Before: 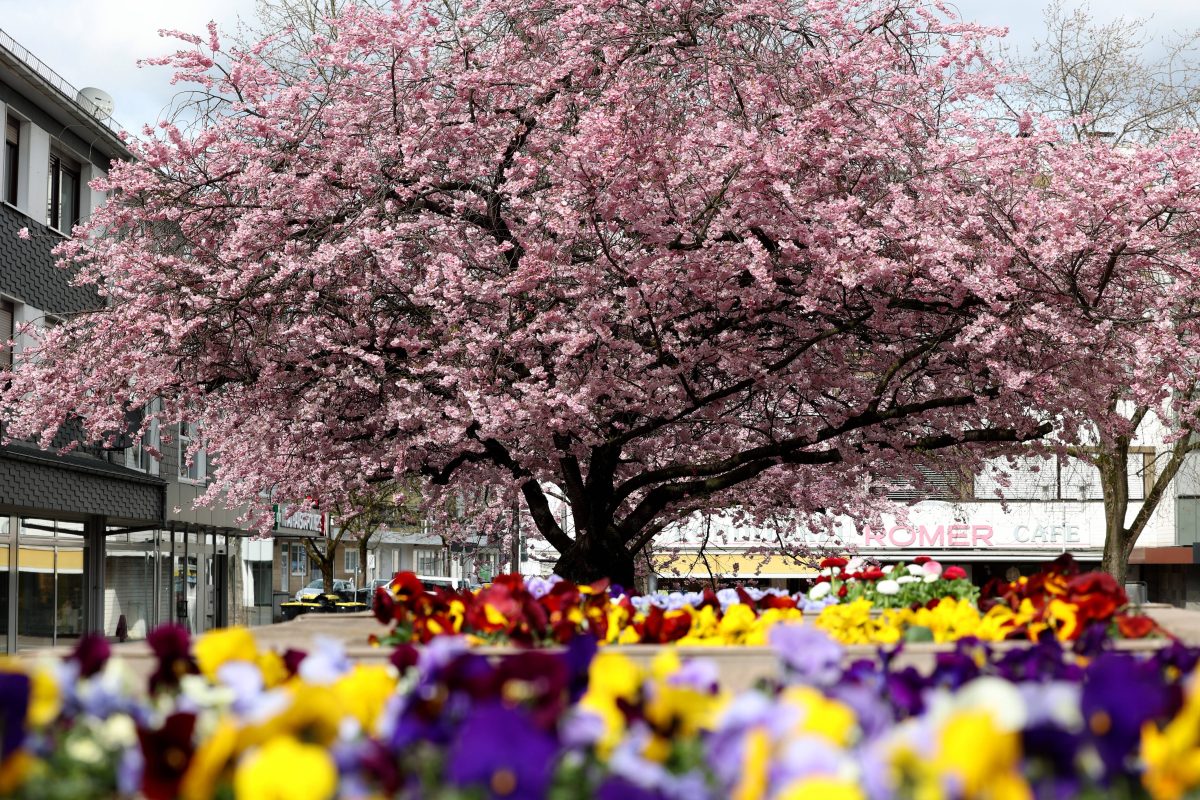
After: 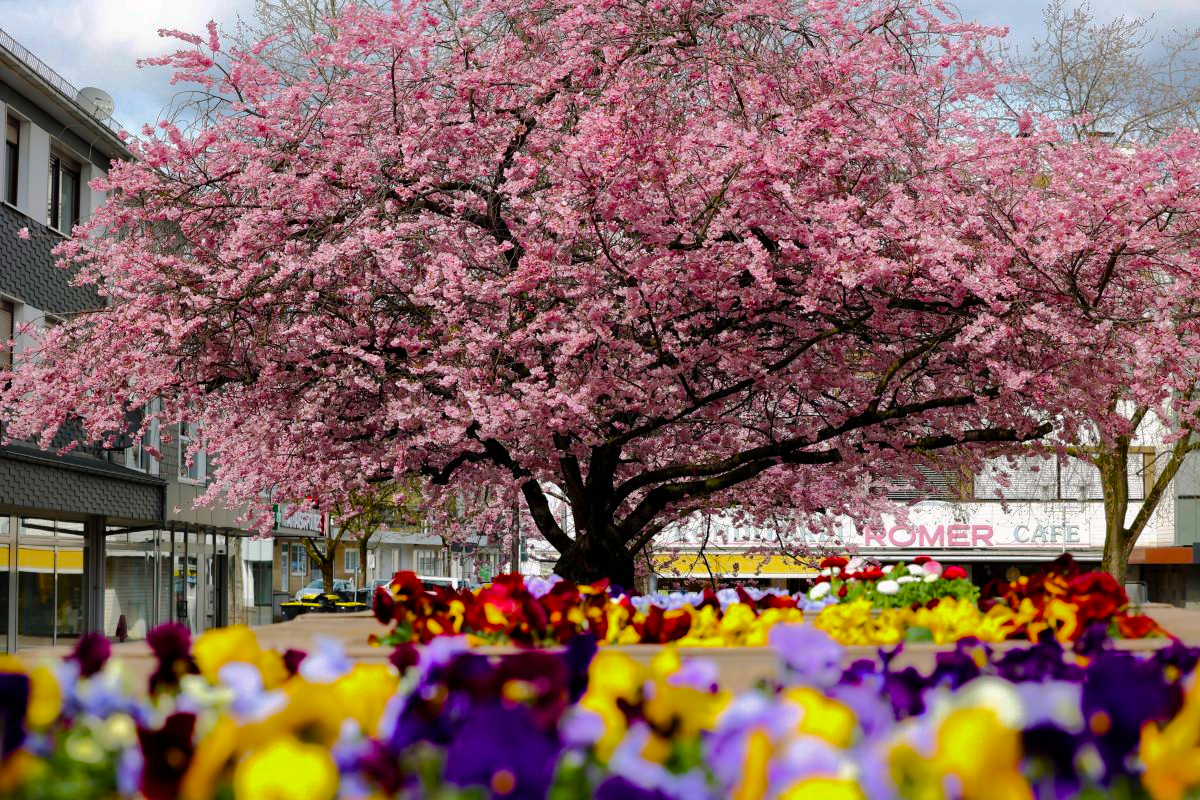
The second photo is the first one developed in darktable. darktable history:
color balance rgb: highlights gain › chroma 0.218%, highlights gain › hue 332.11°, linear chroma grading › shadows -7.734%, linear chroma grading › global chroma 9.712%, perceptual saturation grading › global saturation 45.71%, perceptual saturation grading › highlights -24.895%, perceptual saturation grading › shadows 49.292%, global vibrance 9.729%
shadows and highlights: shadows 24.89, highlights -71.36
